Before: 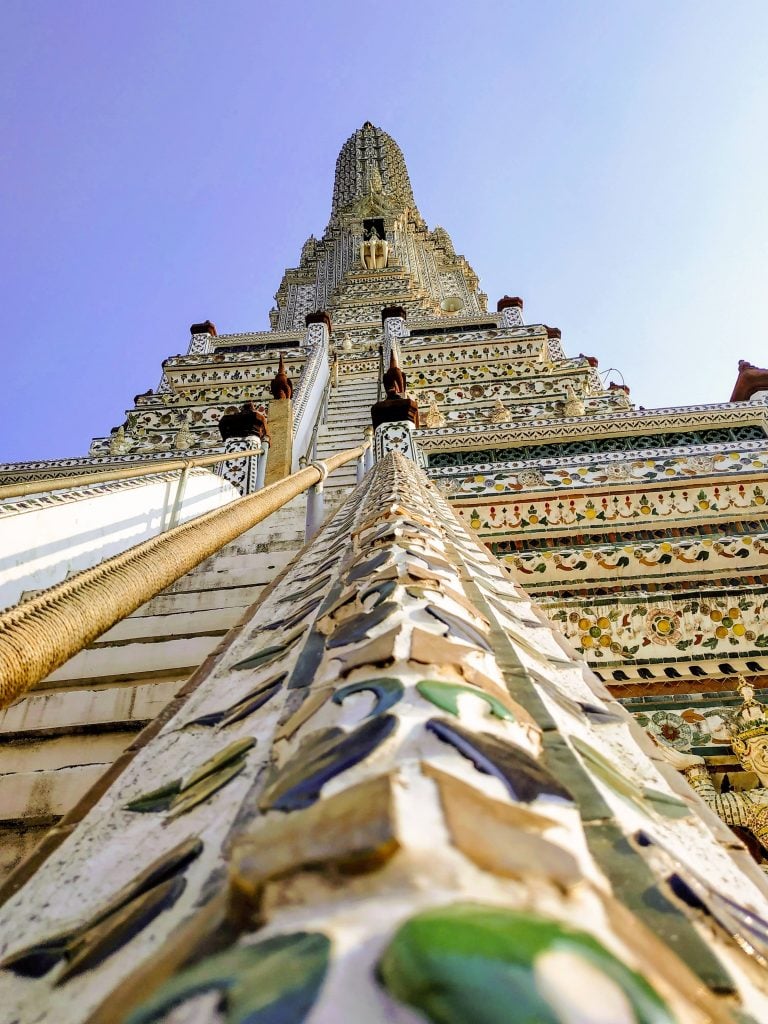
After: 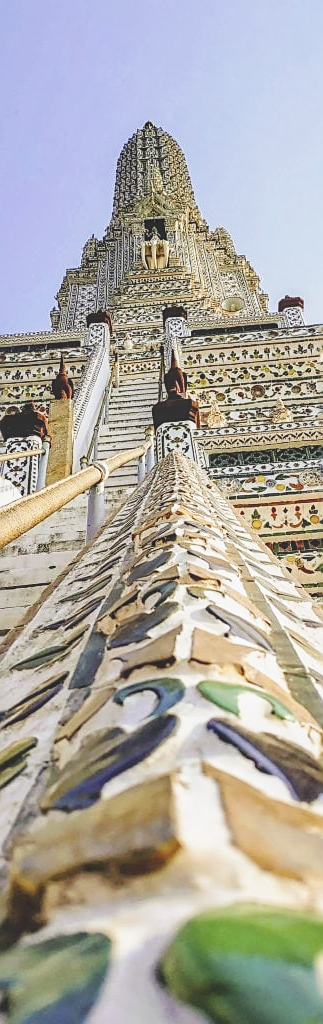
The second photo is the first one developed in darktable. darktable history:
base curve: curves: ch0 [(0, 0) (0.028, 0.03) (0.121, 0.232) (0.46, 0.748) (0.859, 0.968) (1, 1)], preserve colors none
crop: left 28.583%, right 29.231%
sharpen: on, module defaults
exposure: black level correction -0.015, exposure -0.5 EV, compensate highlight preservation false
local contrast: on, module defaults
color balance: lift [1.01, 1, 1, 1], gamma [1.097, 1, 1, 1], gain [0.85, 1, 1, 1]
